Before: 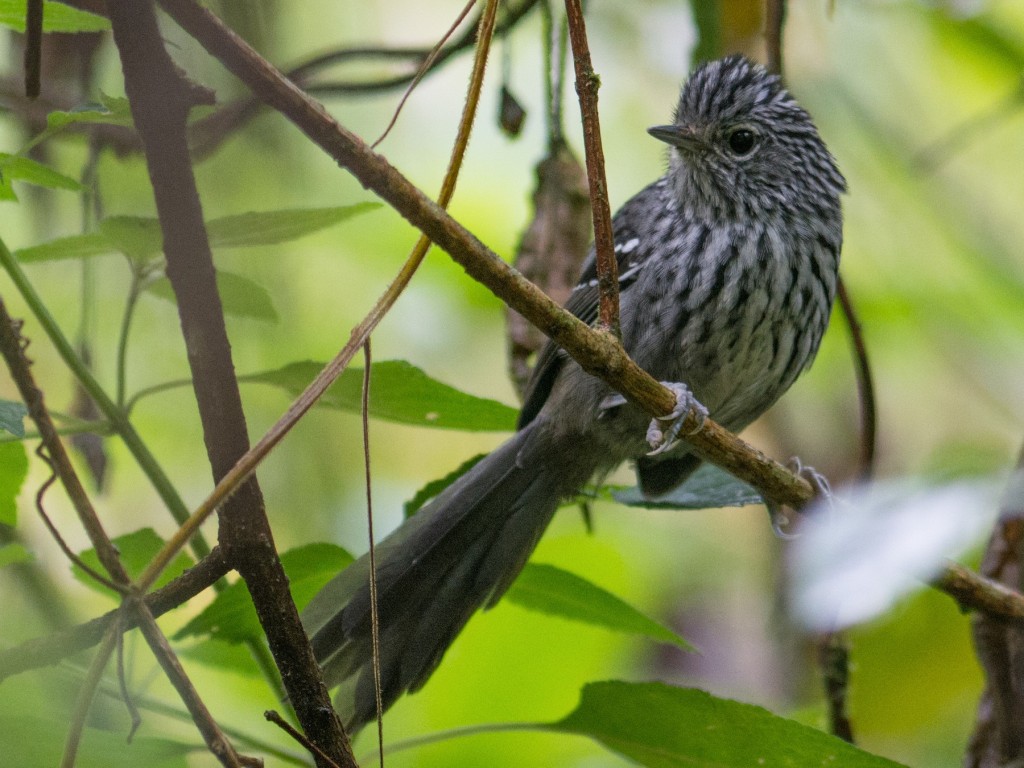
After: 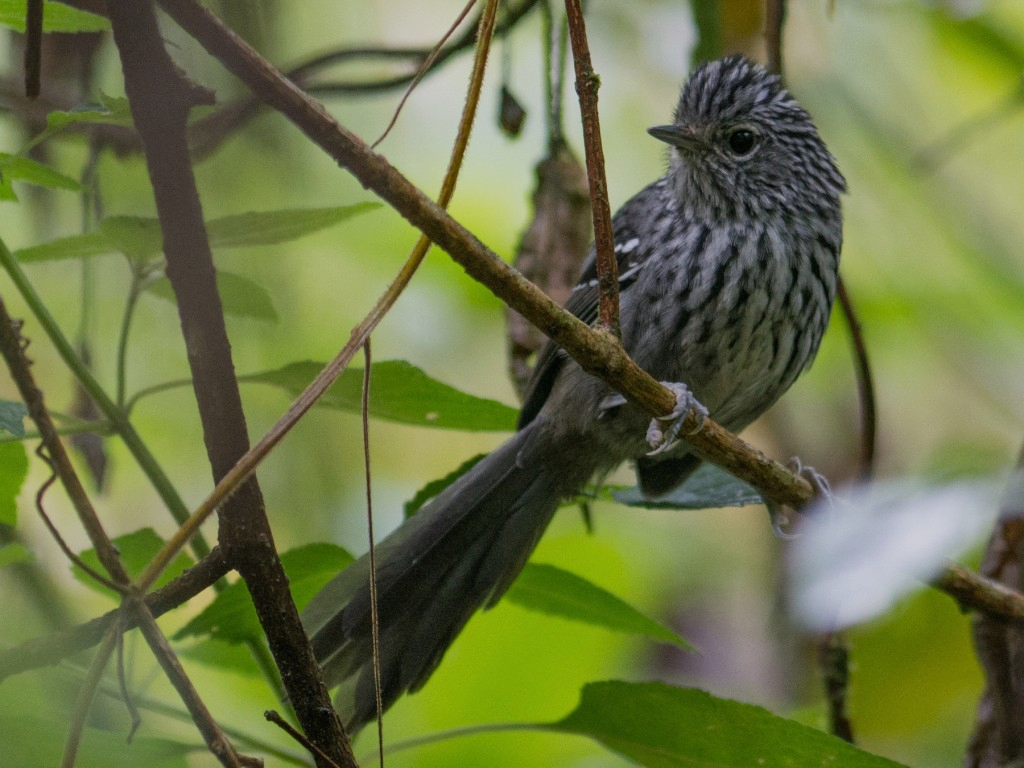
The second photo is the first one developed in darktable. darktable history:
exposure: exposure -0.438 EV, compensate highlight preservation false
